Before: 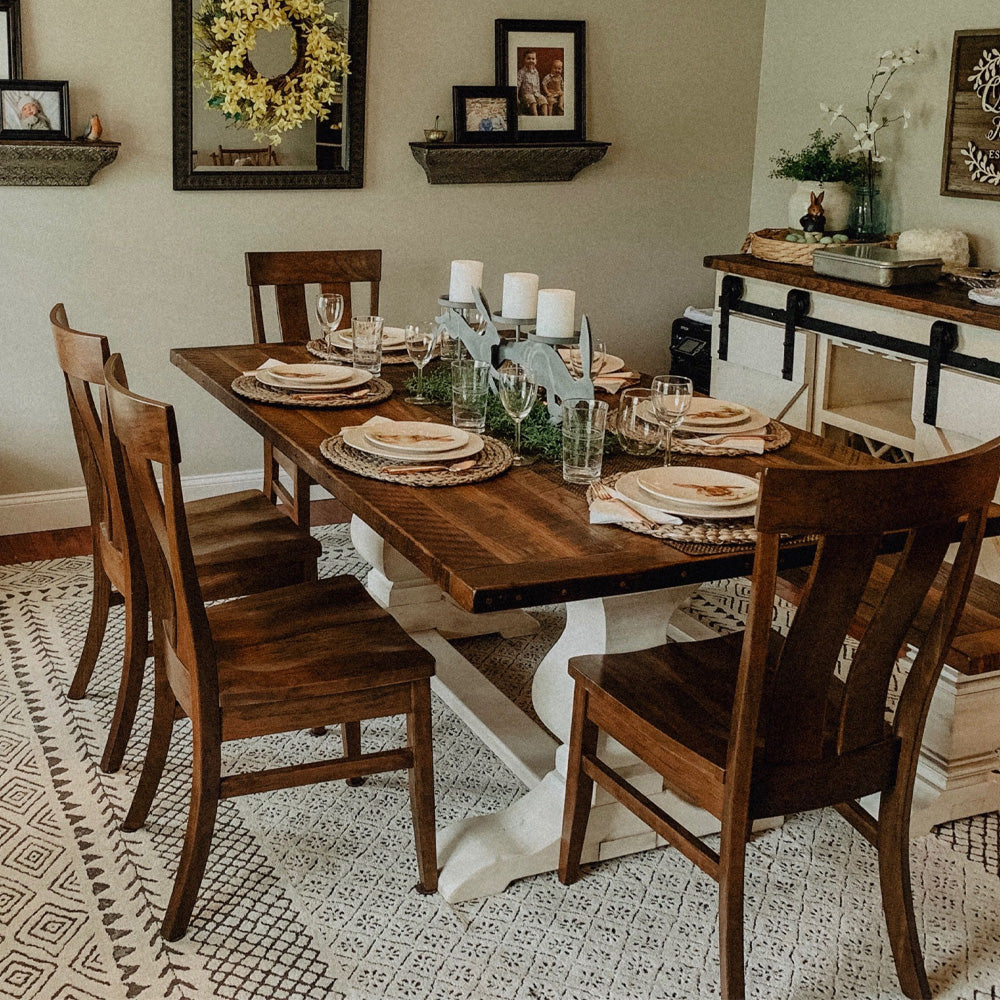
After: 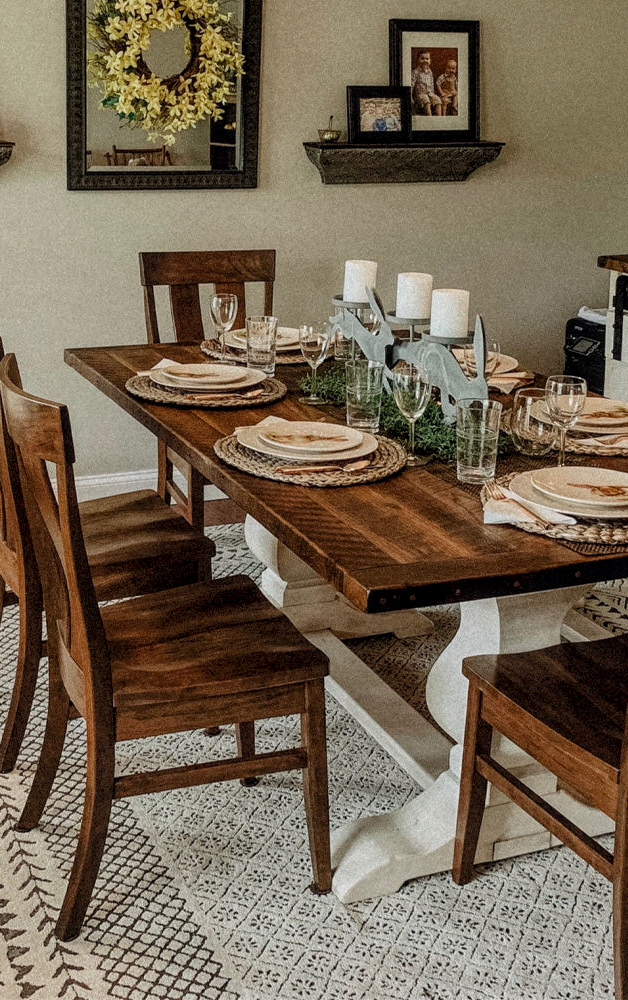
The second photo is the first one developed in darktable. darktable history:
local contrast: highlights 99%, shadows 86%, detail 160%, midtone range 0.2
crop: left 10.644%, right 26.528%
